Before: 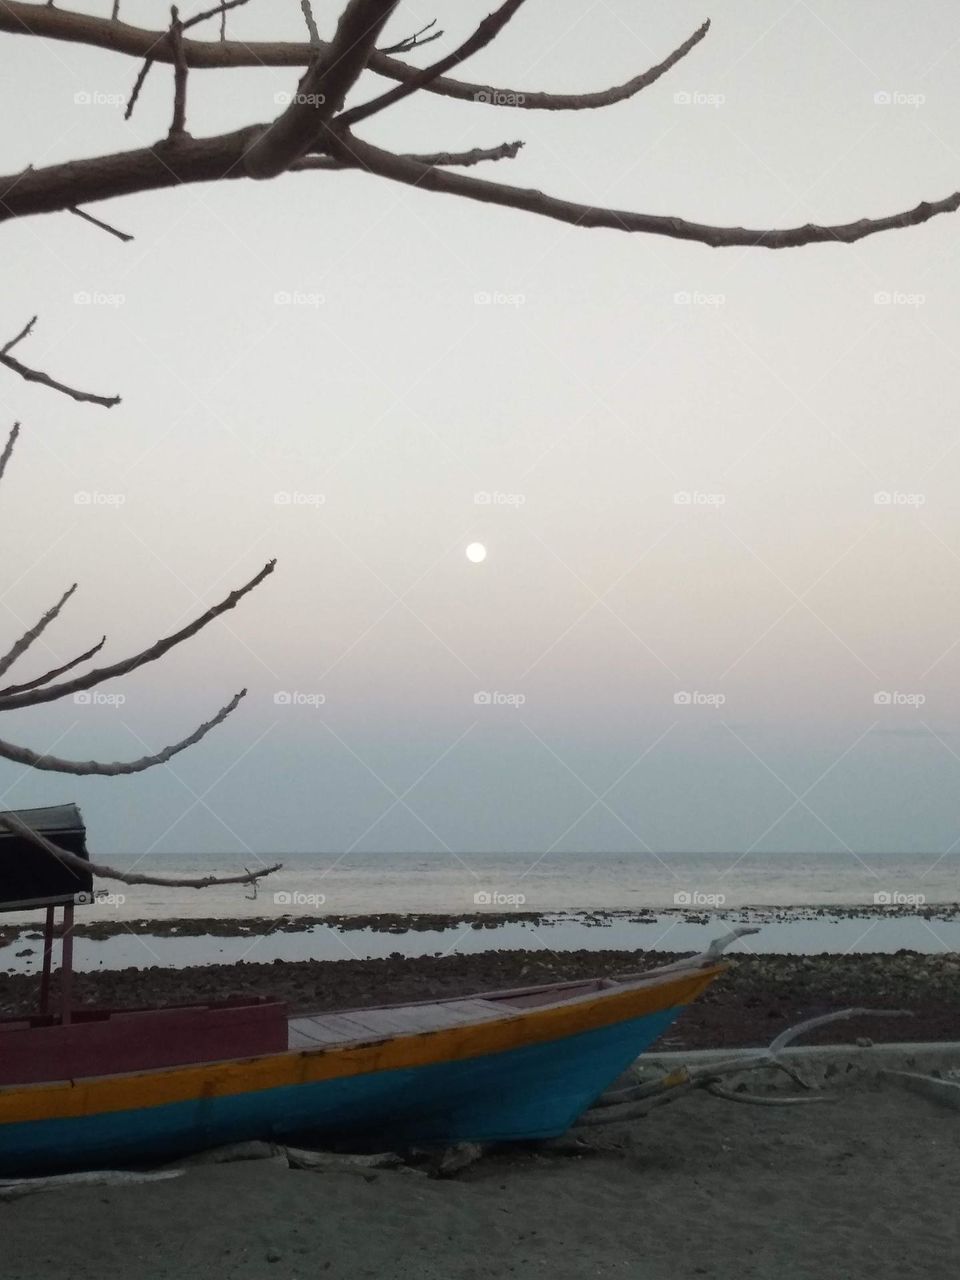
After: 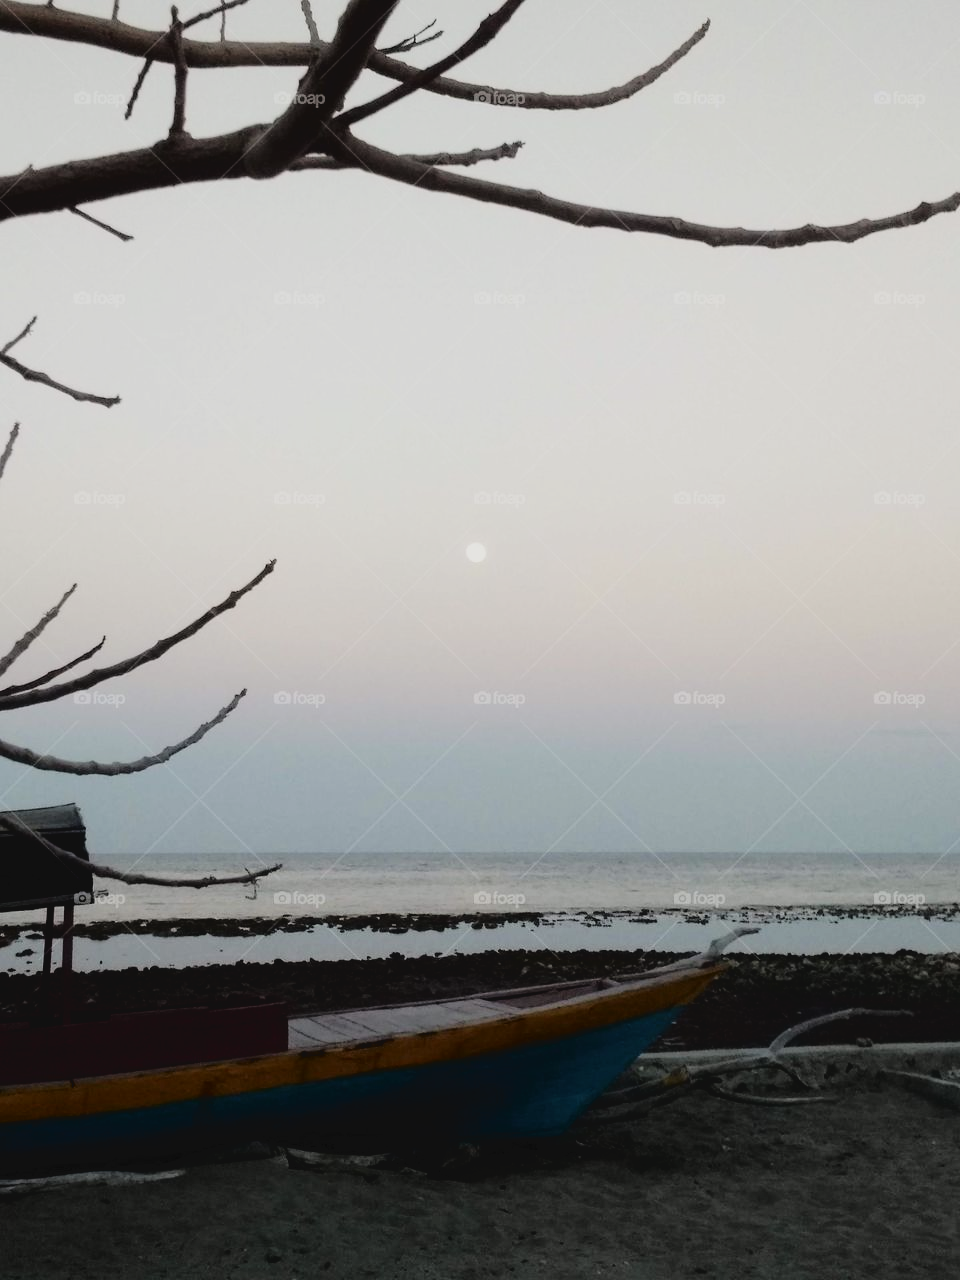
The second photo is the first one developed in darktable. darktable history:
tone curve: curves: ch0 [(0, 0) (0.003, 0.047) (0.011, 0.047) (0.025, 0.047) (0.044, 0.049) (0.069, 0.051) (0.1, 0.062) (0.136, 0.086) (0.177, 0.125) (0.224, 0.178) (0.277, 0.246) (0.335, 0.324) (0.399, 0.407) (0.468, 0.48) (0.543, 0.57) (0.623, 0.675) (0.709, 0.772) (0.801, 0.876) (0.898, 0.963) (1, 1)], color space Lab, independent channels, preserve colors none
filmic rgb: black relative exposure -7.23 EV, white relative exposure 5.37 EV, hardness 3.03, color science v4 (2020)
